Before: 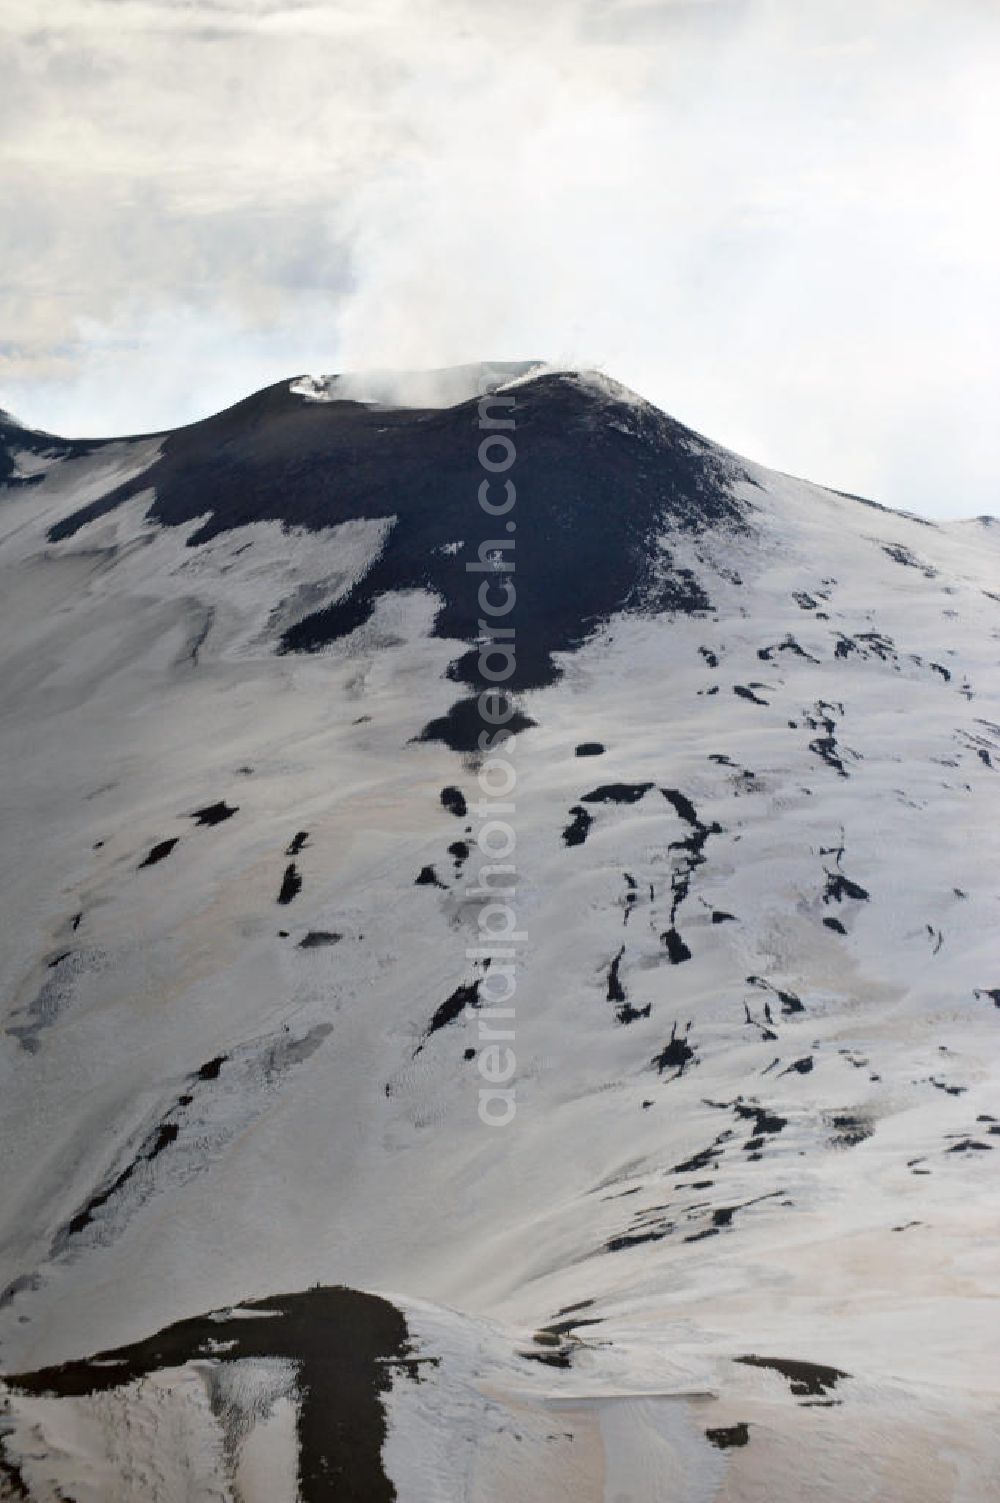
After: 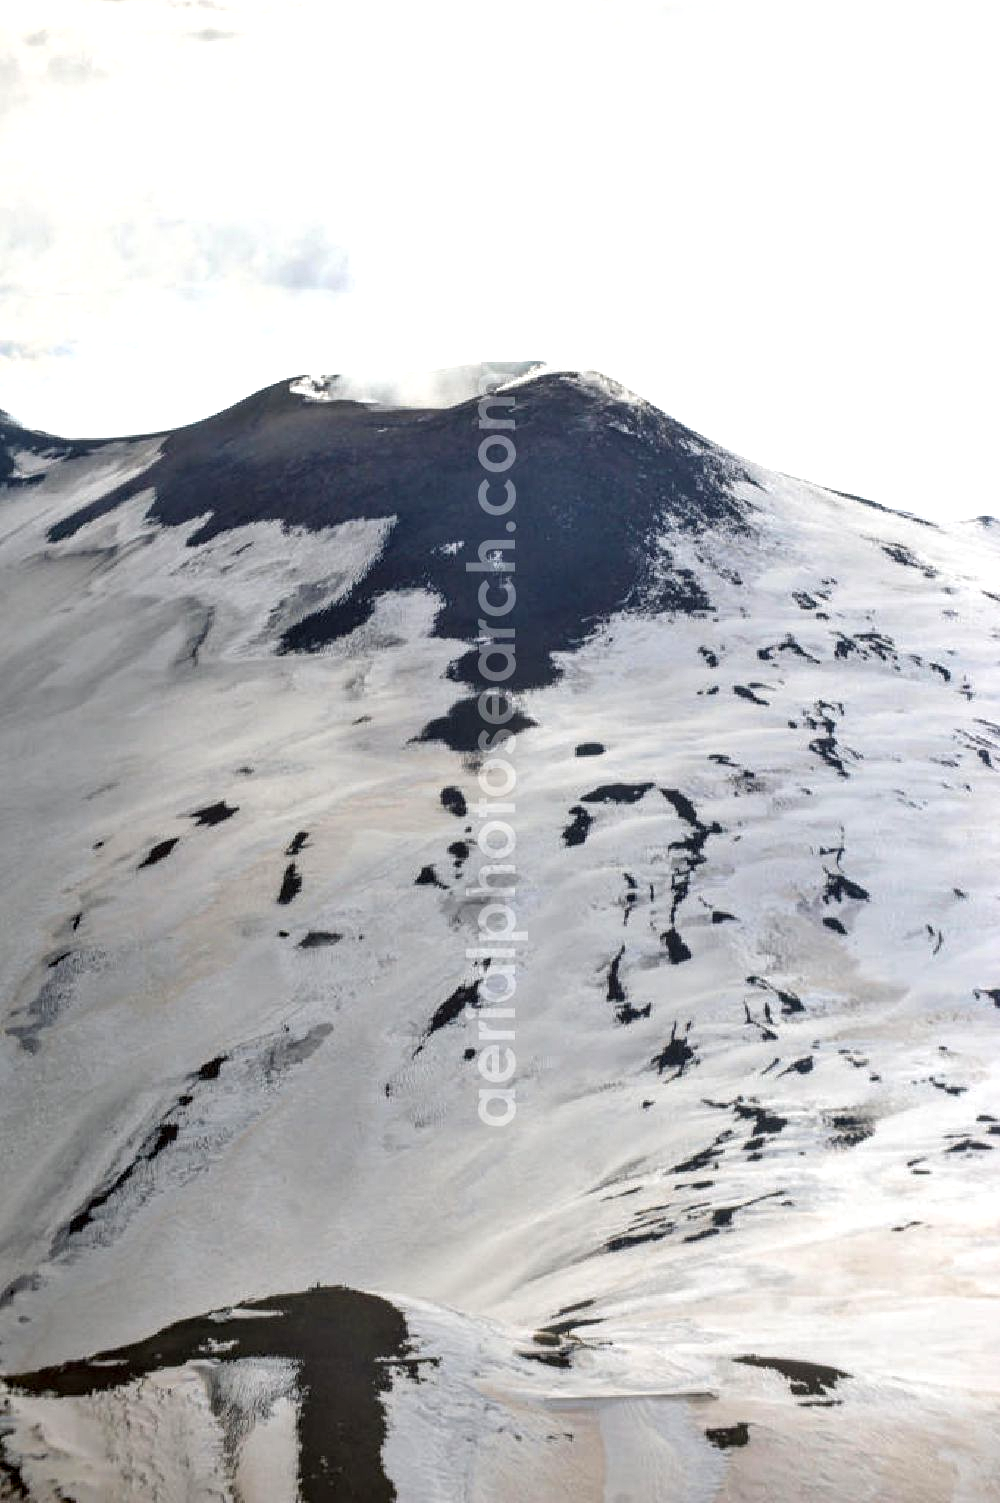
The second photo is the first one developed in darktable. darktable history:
local contrast: on, module defaults
shadows and highlights: shadows 36.16, highlights -26.81, soften with gaussian
exposure: exposure 0.637 EV, compensate exposure bias true, compensate highlight preservation false
